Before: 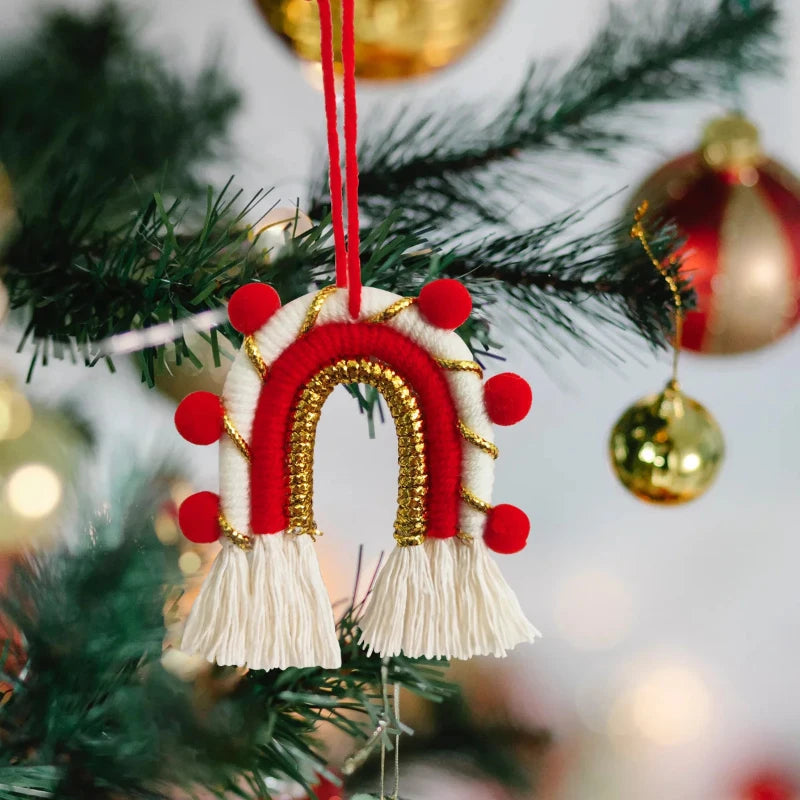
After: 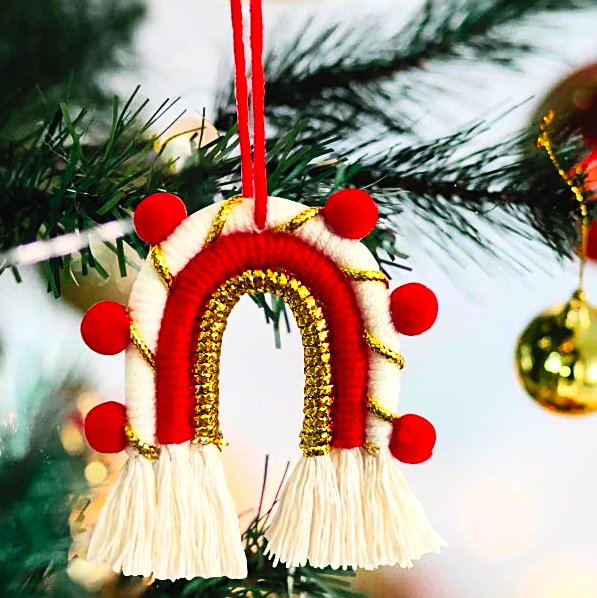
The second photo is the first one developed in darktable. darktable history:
contrast brightness saturation: contrast 0.24, brightness 0.26, saturation 0.39
sharpen: on, module defaults
color balance rgb: shadows lift › luminance -10%, power › luminance -9%, linear chroma grading › global chroma 10%, global vibrance 10%, contrast 15%, saturation formula JzAzBz (2021)
crop and rotate: left 11.831%, top 11.346%, right 13.429%, bottom 13.899%
